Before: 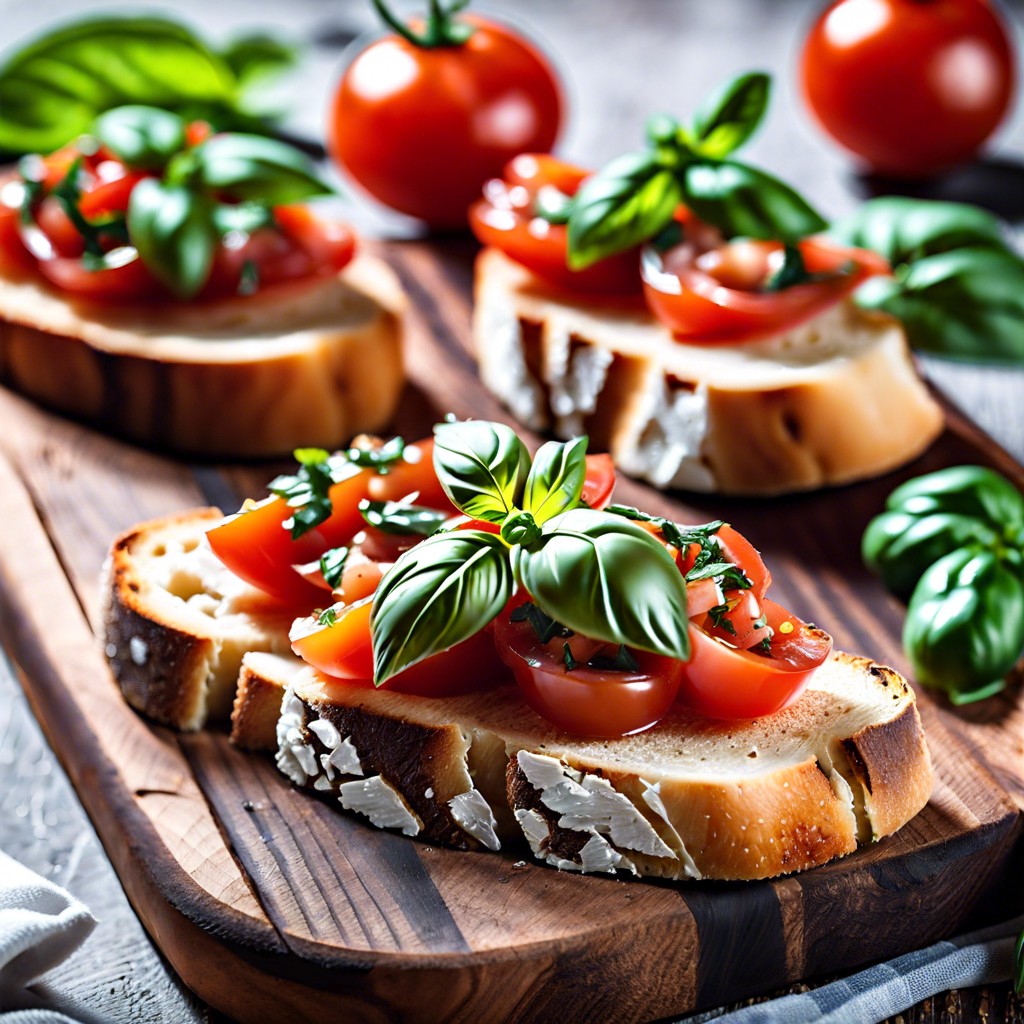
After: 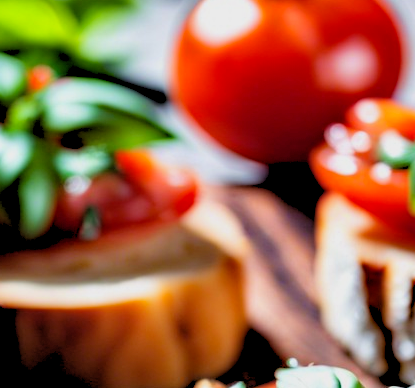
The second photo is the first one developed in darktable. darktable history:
crop: left 15.452%, top 5.459%, right 43.956%, bottom 56.62%
haze removal: compatibility mode true, adaptive false
rgb levels: preserve colors sum RGB, levels [[0.038, 0.433, 0.934], [0, 0.5, 1], [0, 0.5, 1]]
